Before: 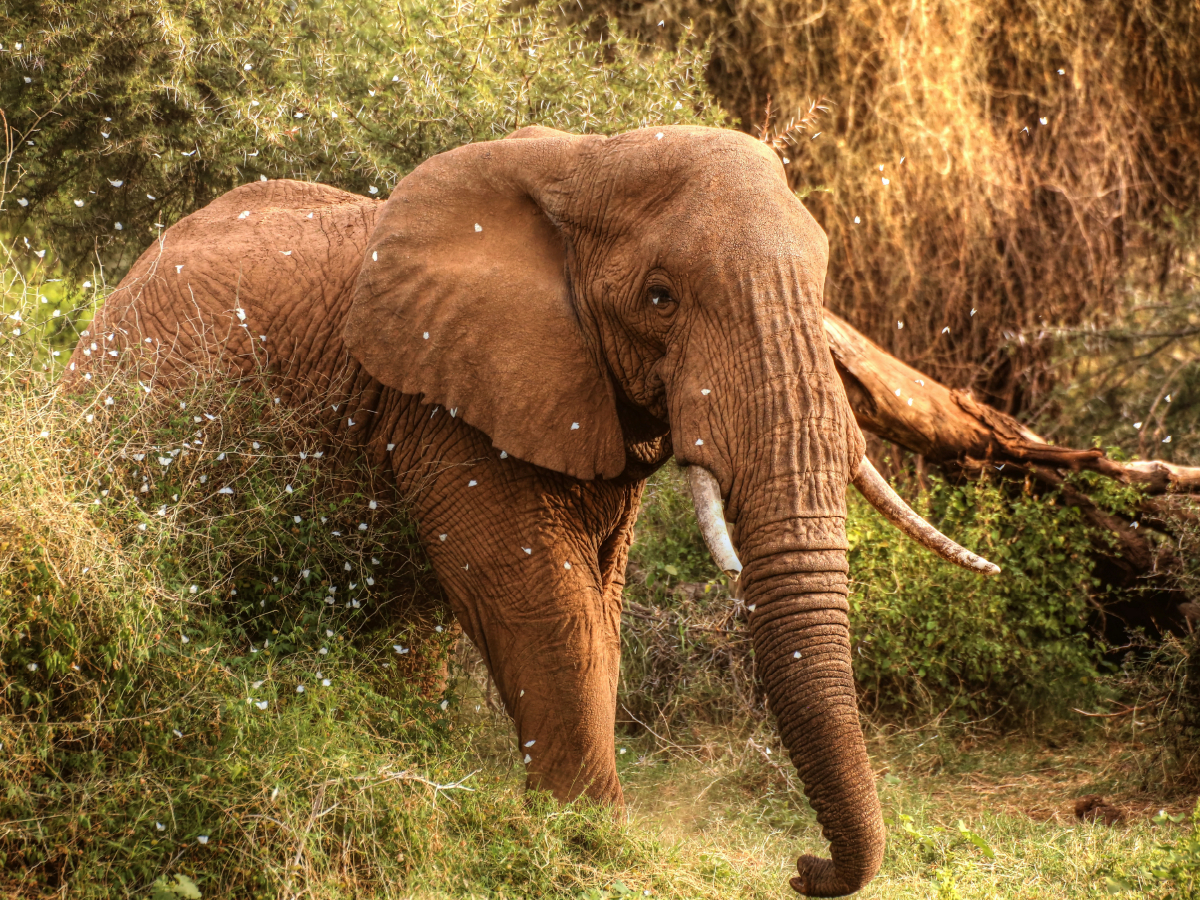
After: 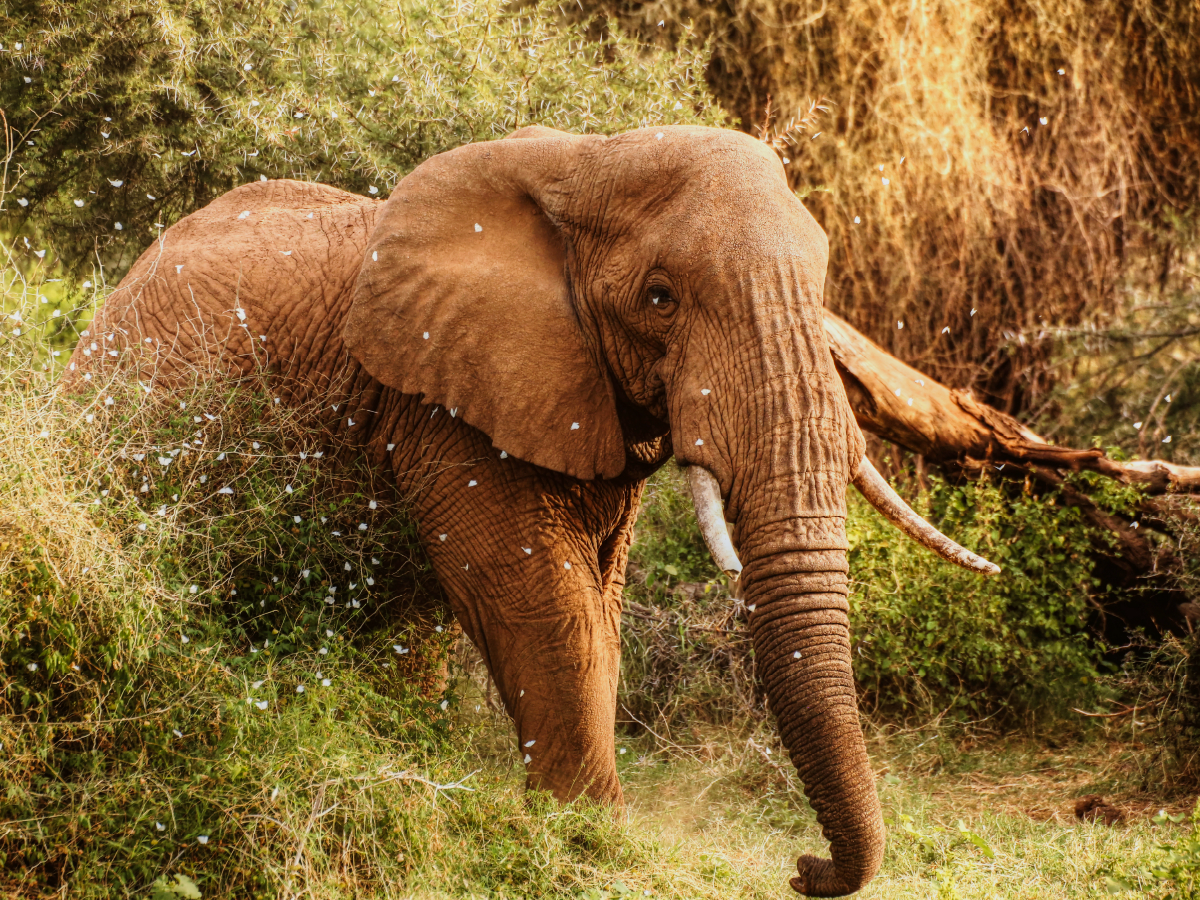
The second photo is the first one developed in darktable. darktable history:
tone curve: curves: ch0 [(0, 0) (0.091, 0.066) (0.184, 0.16) (0.491, 0.519) (0.748, 0.765) (1, 0.919)]; ch1 [(0, 0) (0.179, 0.173) (0.322, 0.32) (0.424, 0.424) (0.502, 0.5) (0.56, 0.575) (0.631, 0.675) (0.777, 0.806) (1, 1)]; ch2 [(0, 0) (0.434, 0.447) (0.497, 0.498) (0.539, 0.566) (0.676, 0.691) (1, 1)], preserve colors none
